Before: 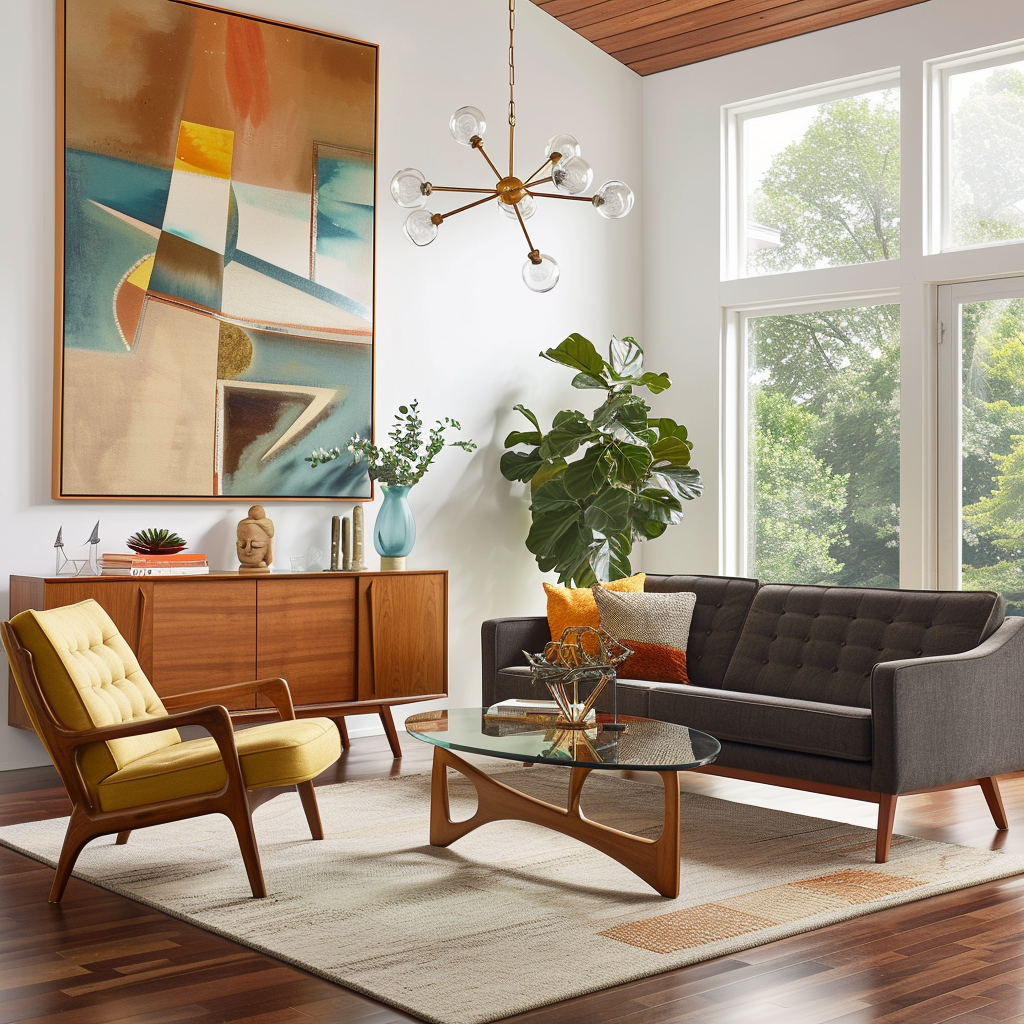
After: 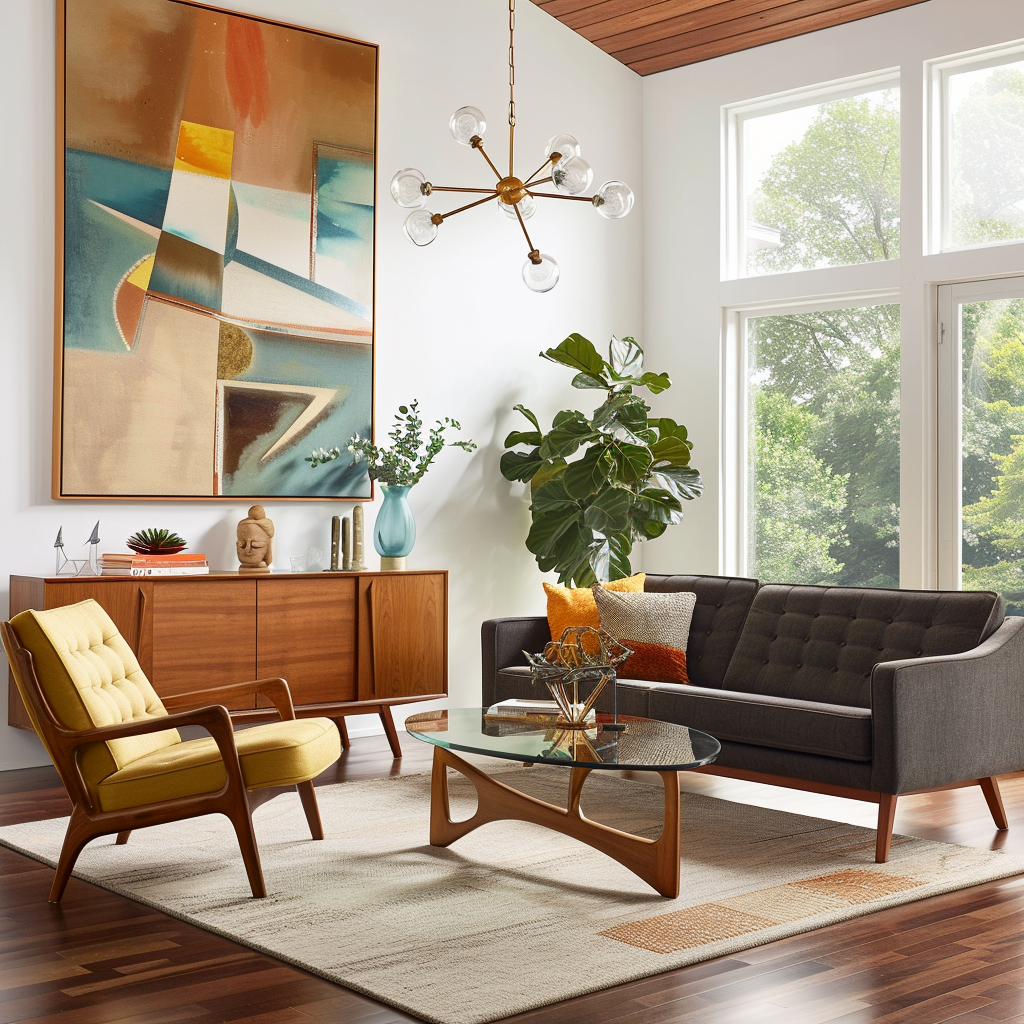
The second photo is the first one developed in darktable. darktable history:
shadows and highlights: shadows -30.3, highlights 30.51
